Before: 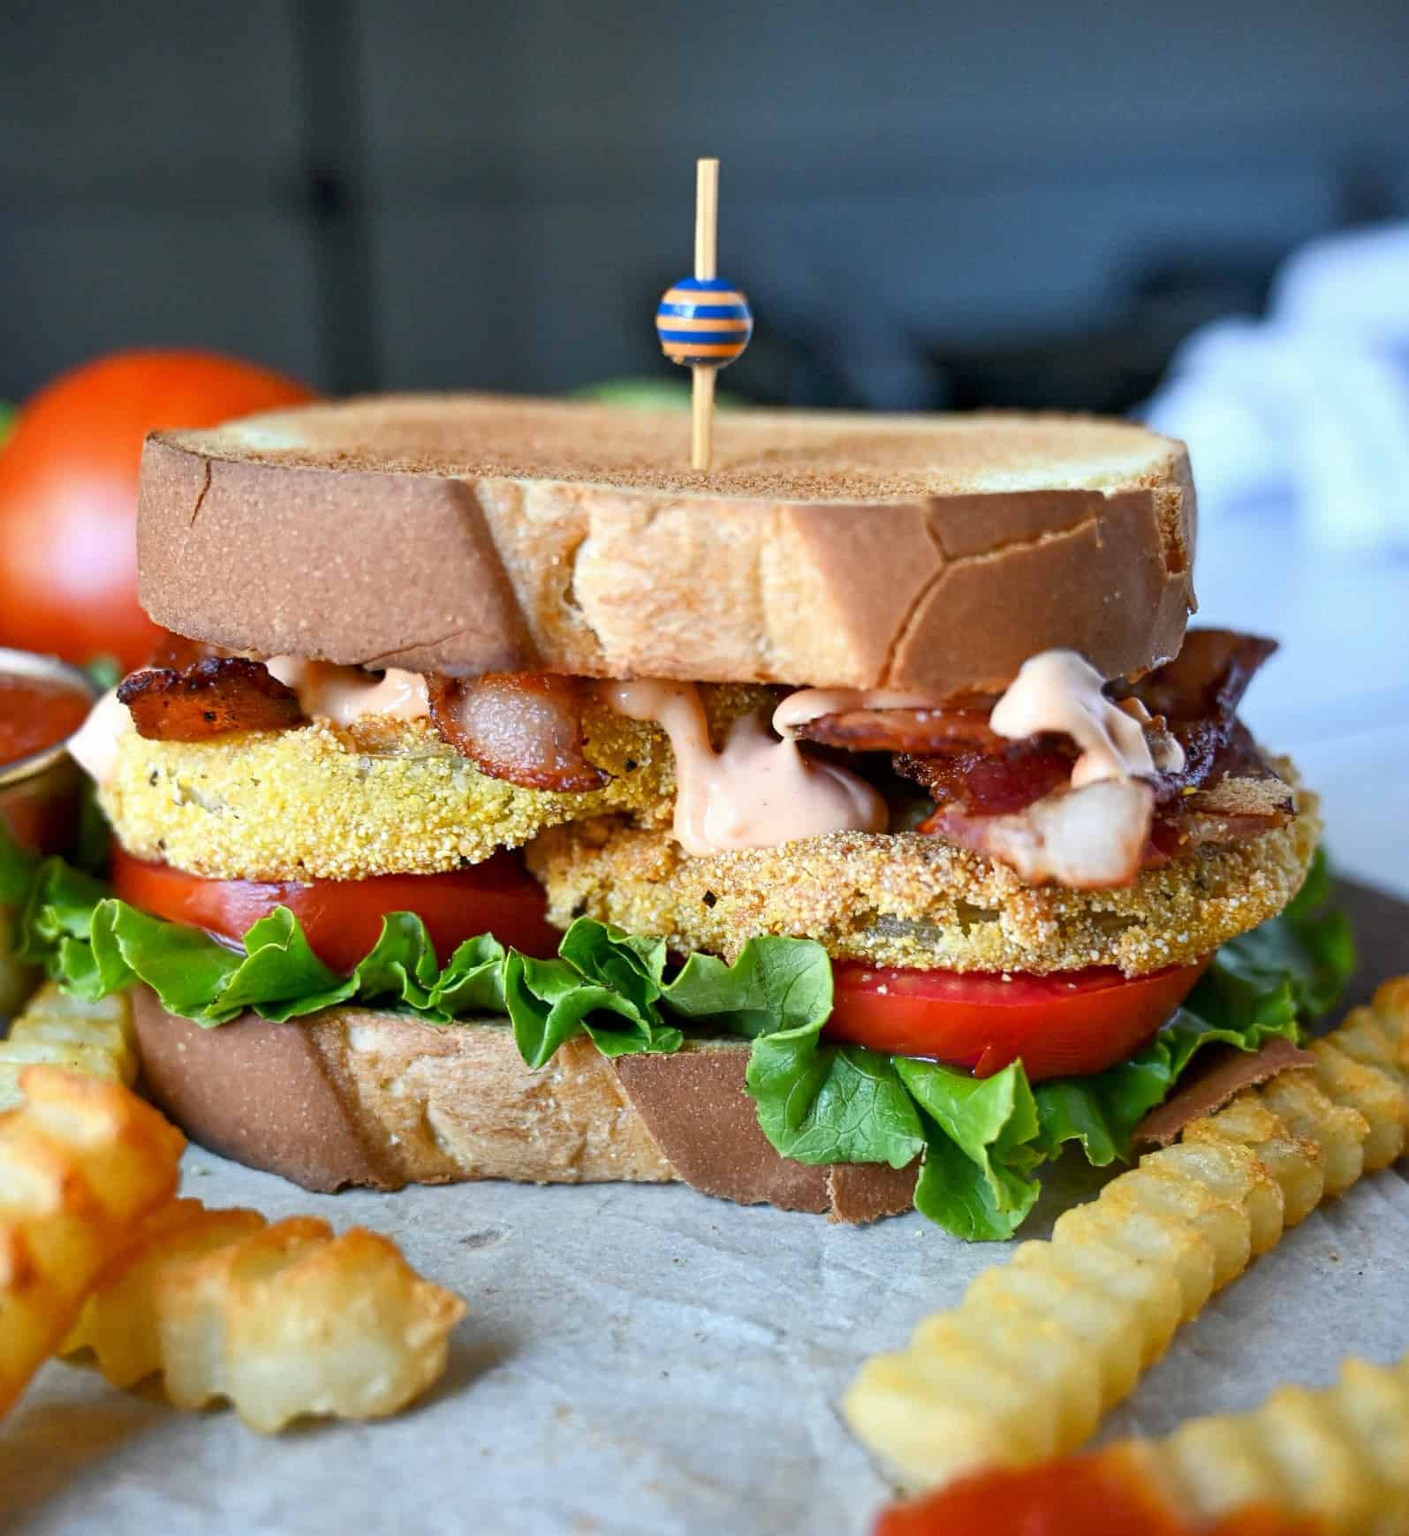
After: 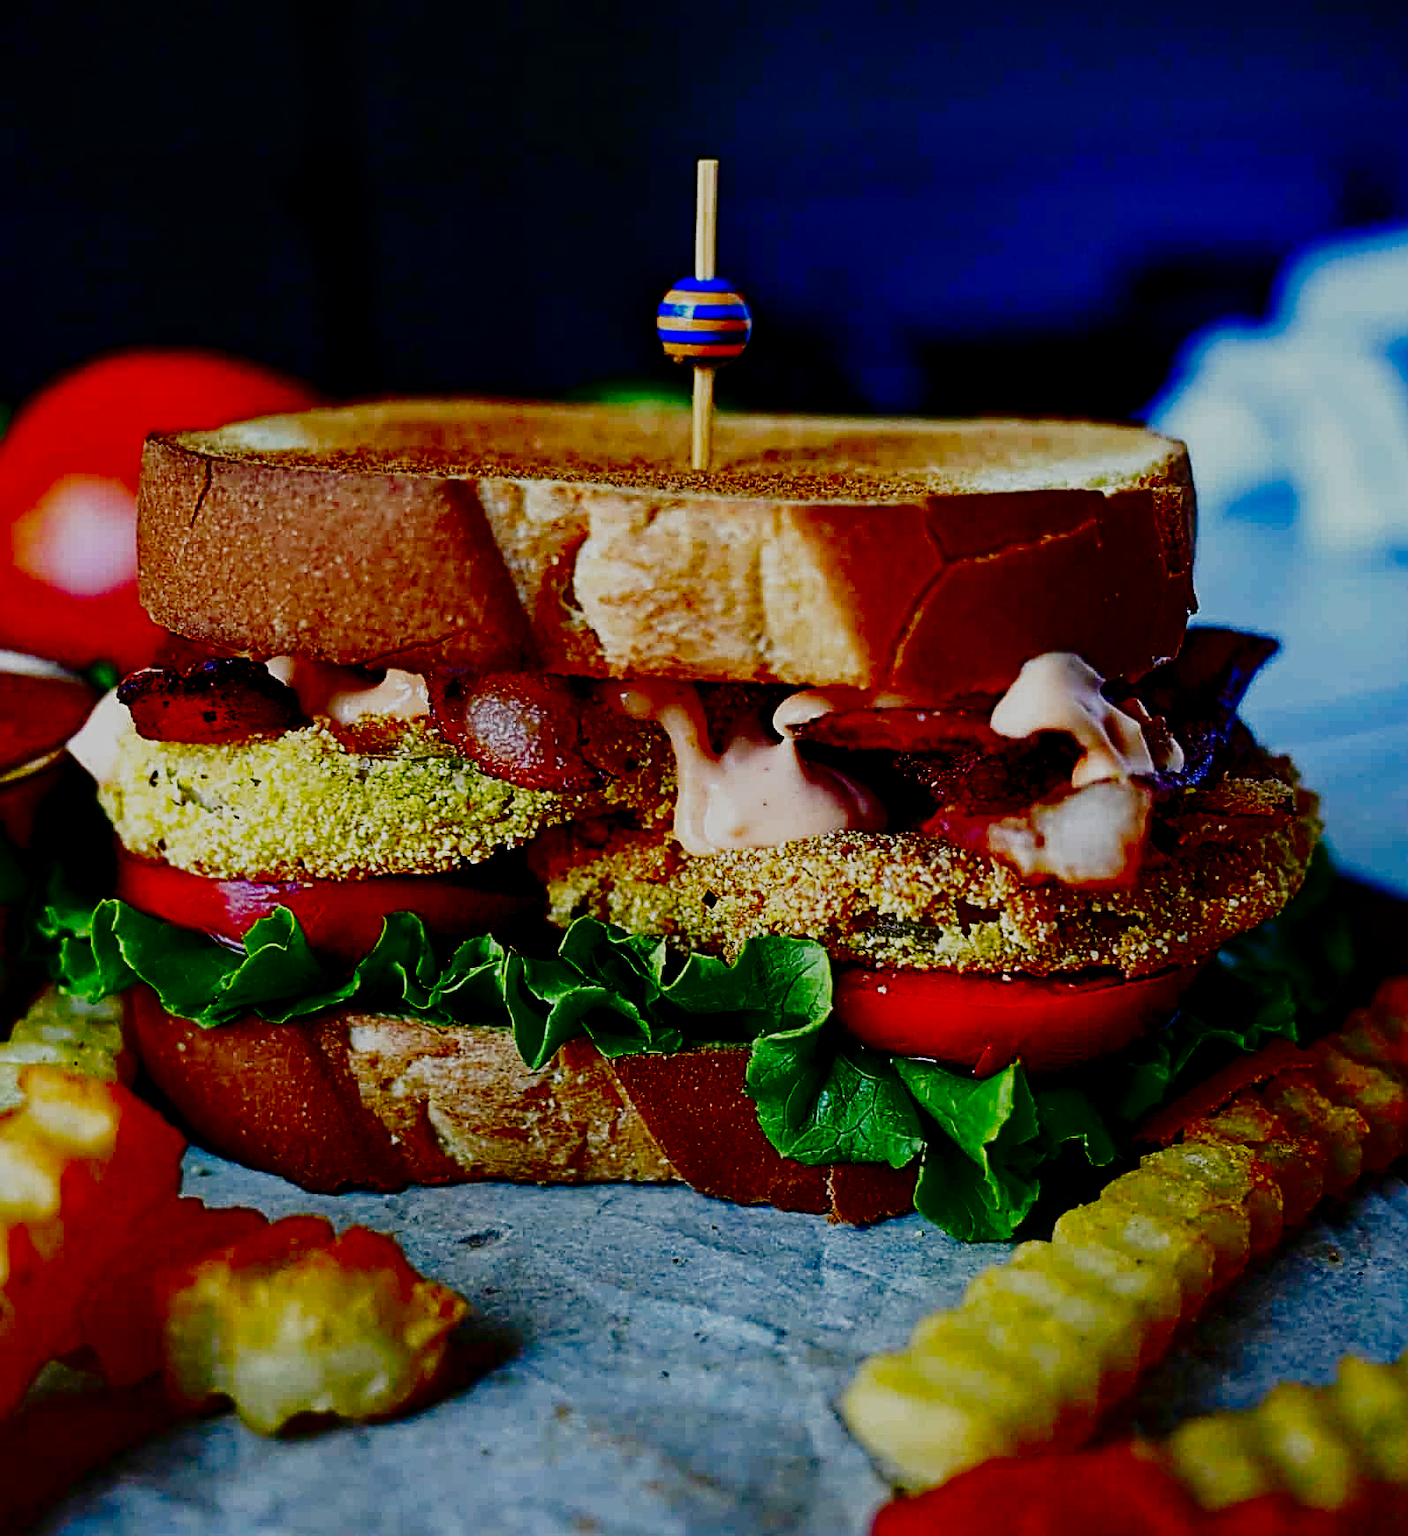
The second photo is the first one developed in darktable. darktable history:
contrast brightness saturation: brightness -0.992, saturation 0.995
sharpen: radius 2.718, amount 0.653
filmic rgb: black relative exposure -5.06 EV, white relative exposure 3.96 EV, hardness 2.88, contrast 1.494, preserve chrominance no, color science v5 (2021), contrast in shadows safe, contrast in highlights safe
exposure: black level correction 0.001, exposure -0.202 EV, compensate highlight preservation false
local contrast: highlights 100%, shadows 100%, detail 119%, midtone range 0.2
tone curve: curves: ch0 [(0, 0.003) (0.044, 0.032) (0.12, 0.089) (0.19, 0.175) (0.271, 0.294) (0.457, 0.546) (0.588, 0.71) (0.701, 0.815) (0.86, 0.922) (1, 0.982)]; ch1 [(0, 0) (0.247, 0.215) (0.433, 0.382) (0.466, 0.426) (0.493, 0.481) (0.501, 0.5) (0.517, 0.524) (0.557, 0.582) (0.598, 0.651) (0.671, 0.735) (0.796, 0.85) (1, 1)]; ch2 [(0, 0) (0.249, 0.216) (0.357, 0.317) (0.448, 0.432) (0.478, 0.492) (0.498, 0.499) (0.517, 0.53) (0.537, 0.57) (0.569, 0.623) (0.61, 0.663) (0.706, 0.75) (0.808, 0.809) (0.991, 0.968)], preserve colors none
